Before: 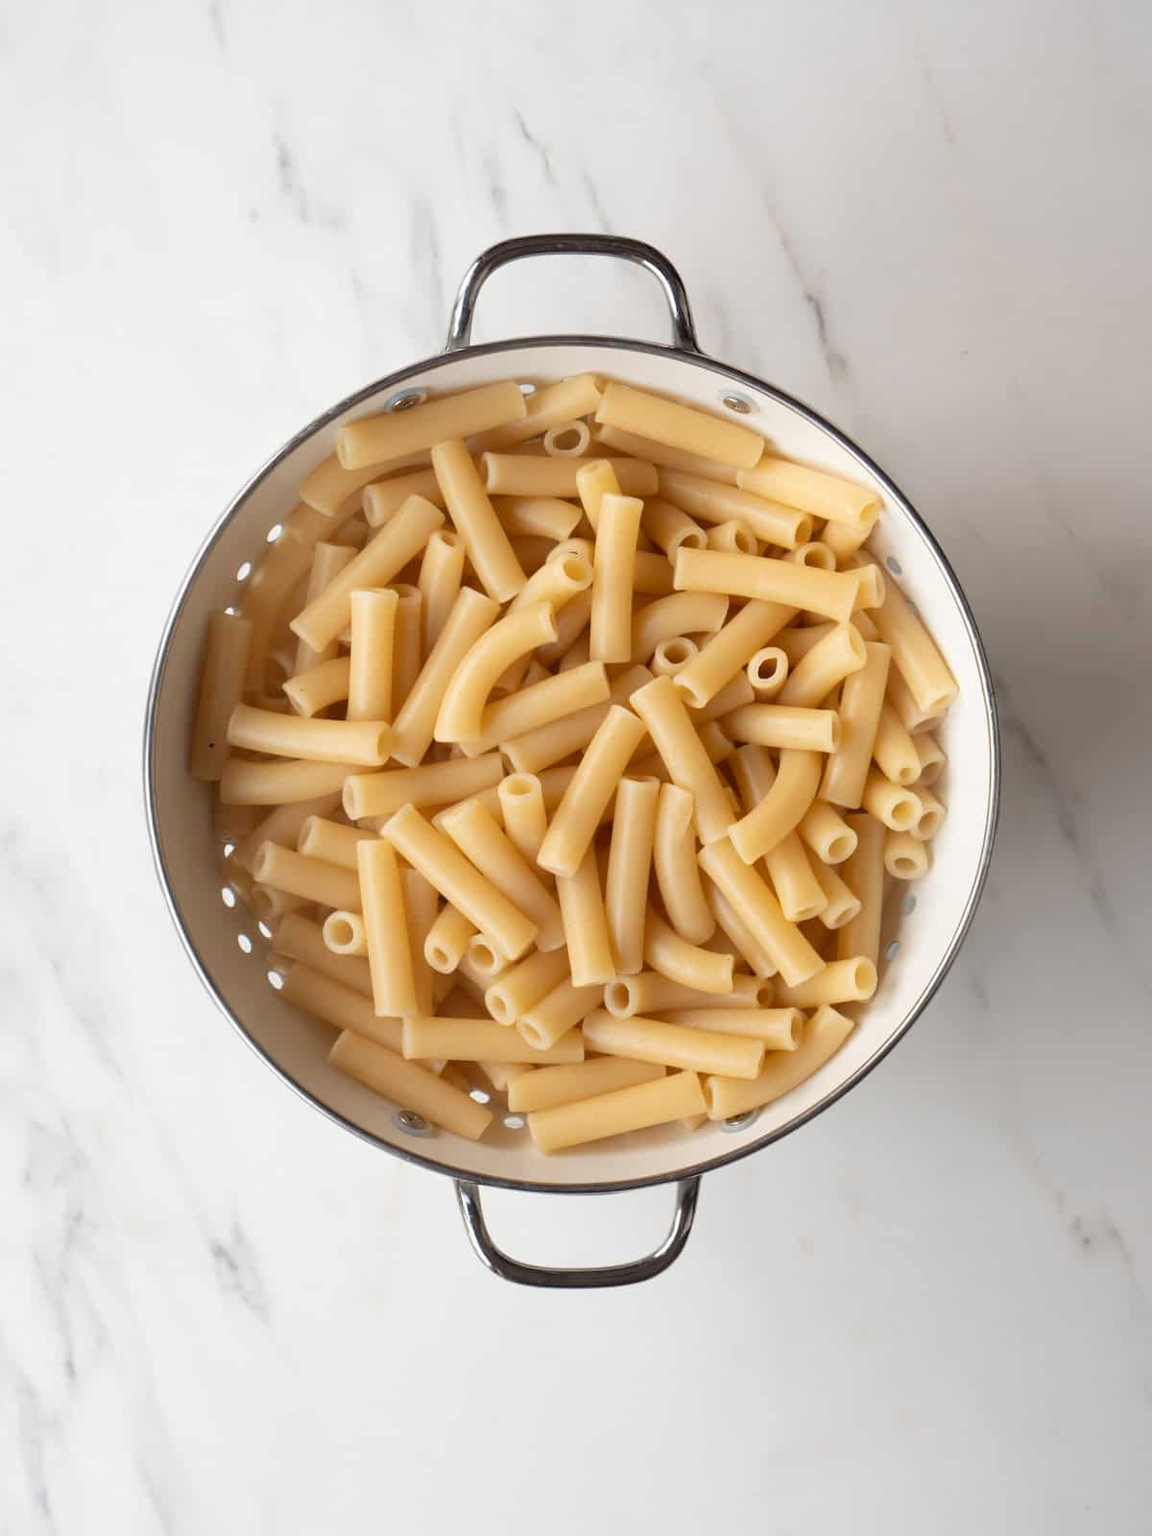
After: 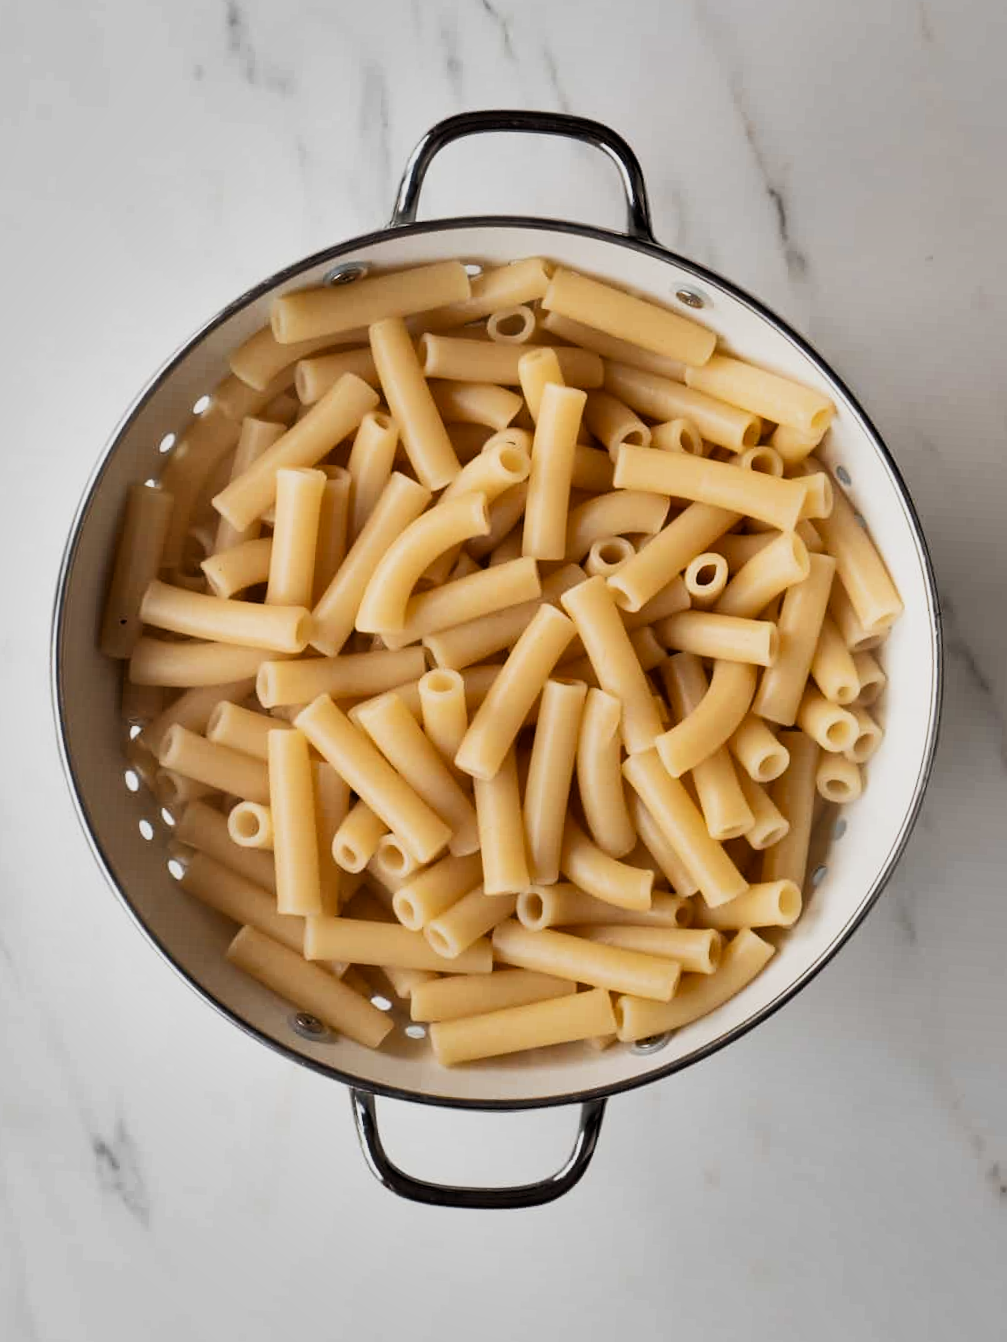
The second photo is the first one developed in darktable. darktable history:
crop and rotate: angle -3.27°, left 5.211%, top 5.211%, right 4.607%, bottom 4.607%
filmic rgb: black relative exposure -5 EV, white relative exposure 3.5 EV, hardness 3.19, contrast 1.4, highlights saturation mix -30%
shadows and highlights: shadows 30.63, highlights -63.22, shadows color adjustment 98%, highlights color adjustment 58.61%, soften with gaussian
